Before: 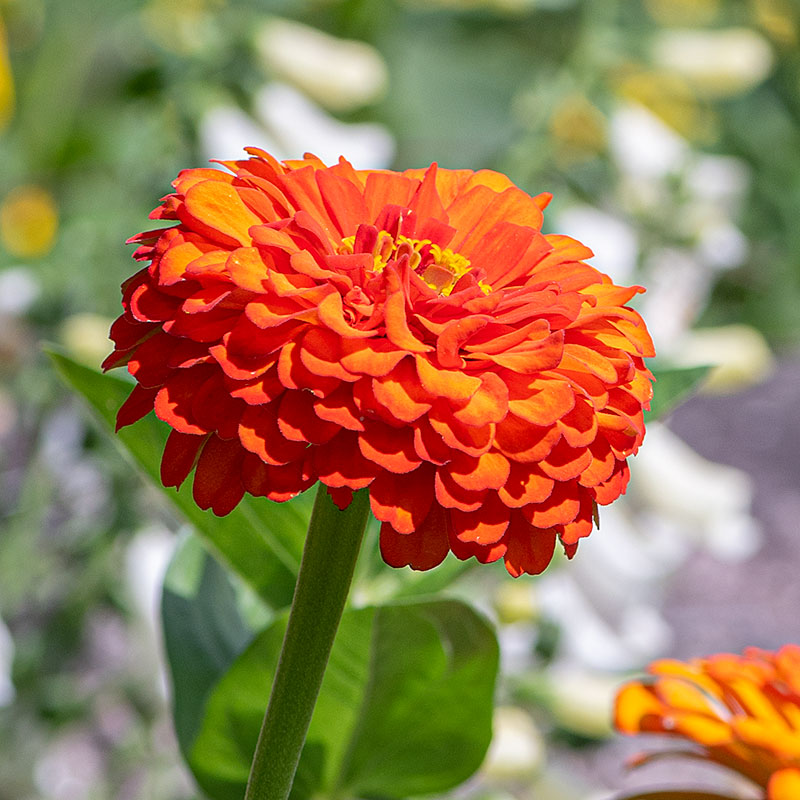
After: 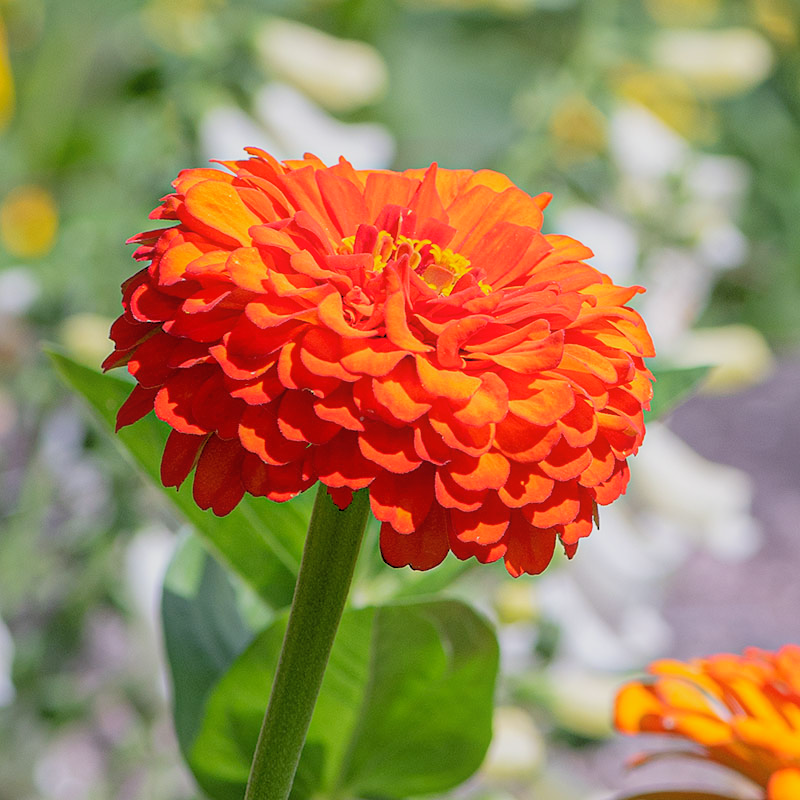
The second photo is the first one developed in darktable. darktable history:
contrast equalizer: octaves 7, y [[0.6 ×6], [0.55 ×6], [0 ×6], [0 ×6], [0 ×6]], mix -0.3
rgb levels: preserve colors sum RGB, levels [[0.038, 0.433, 0.934], [0, 0.5, 1], [0, 0.5, 1]]
tone equalizer: on, module defaults
